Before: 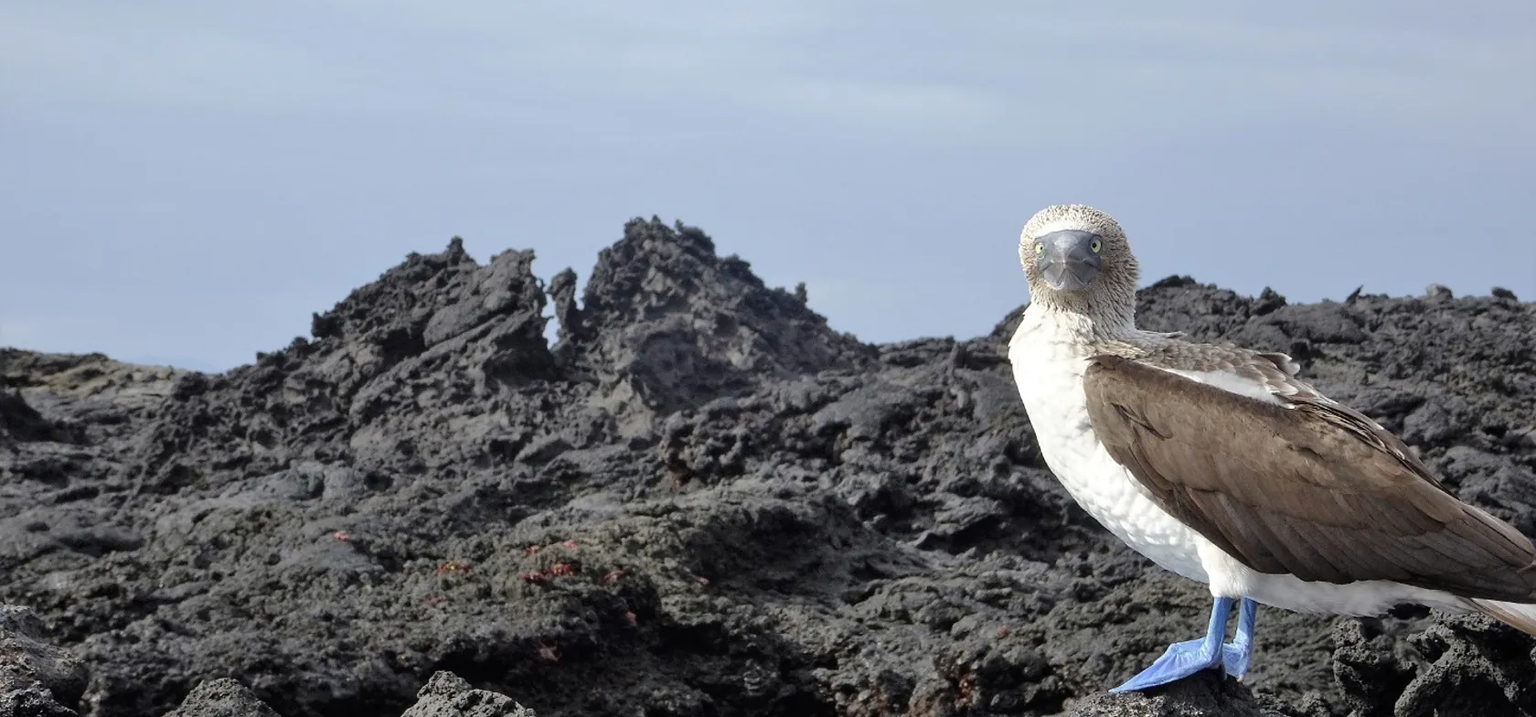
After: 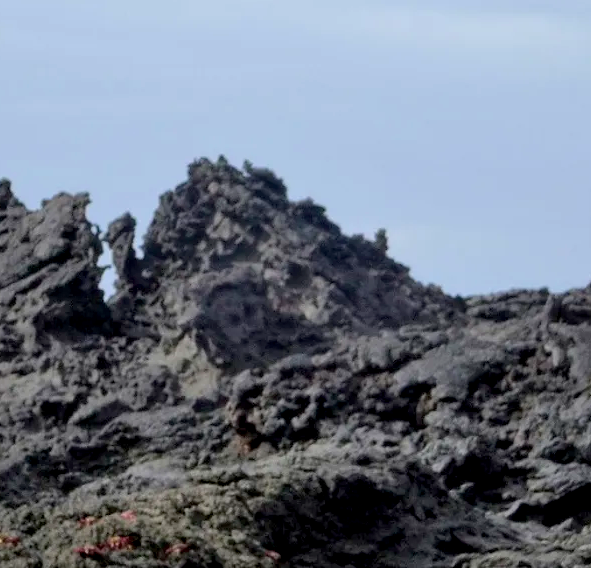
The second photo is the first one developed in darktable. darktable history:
white balance: emerald 1
crop and rotate: left 29.476%, top 10.214%, right 35.32%, bottom 17.333%
velvia: on, module defaults
exposure: black level correction 0.009, exposure 0.119 EV, compensate highlight preservation false
